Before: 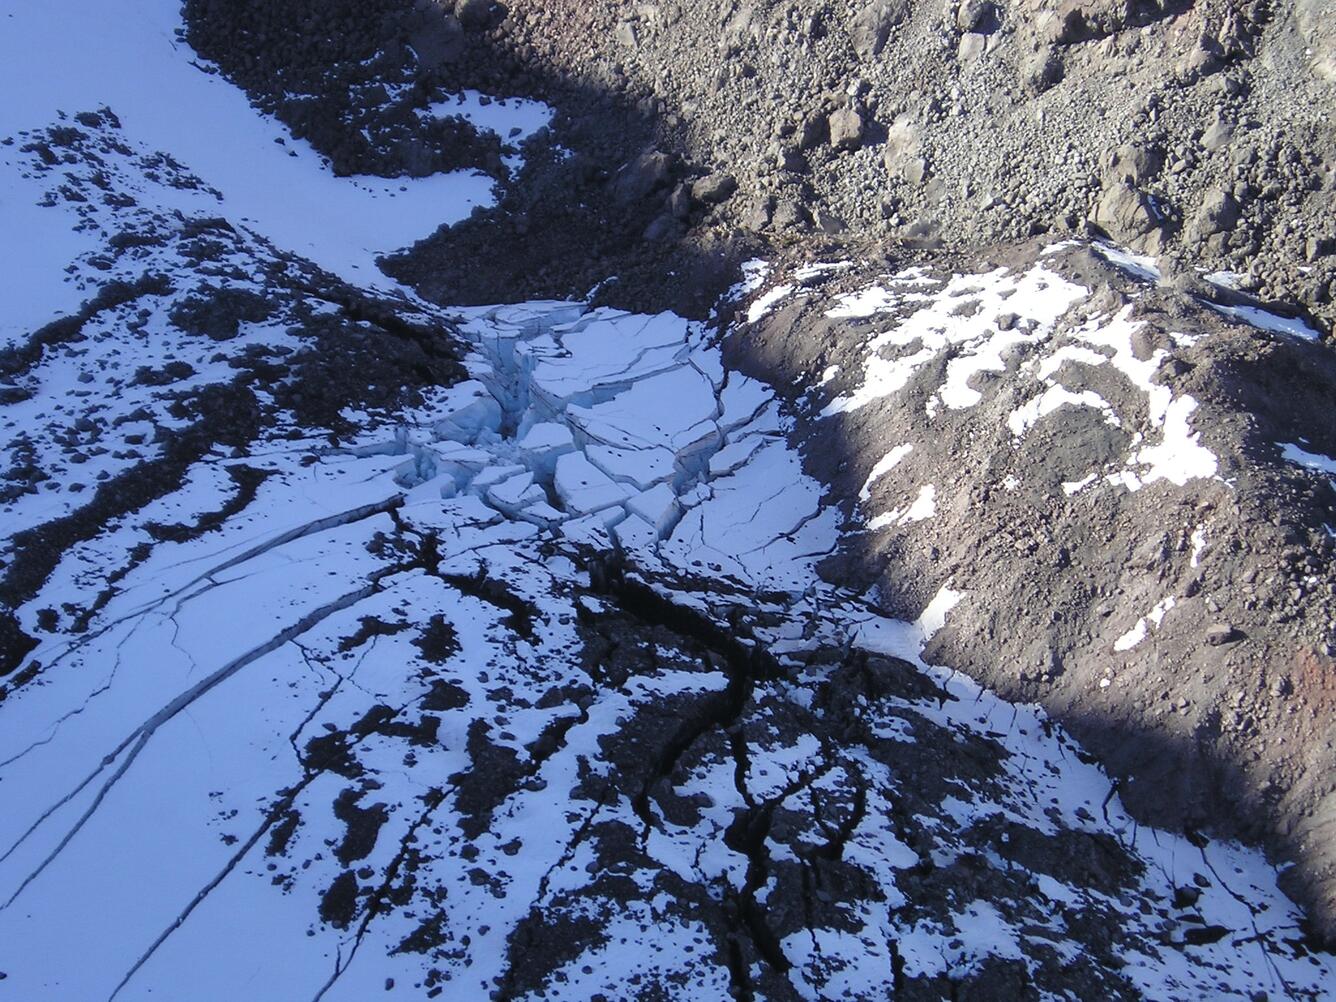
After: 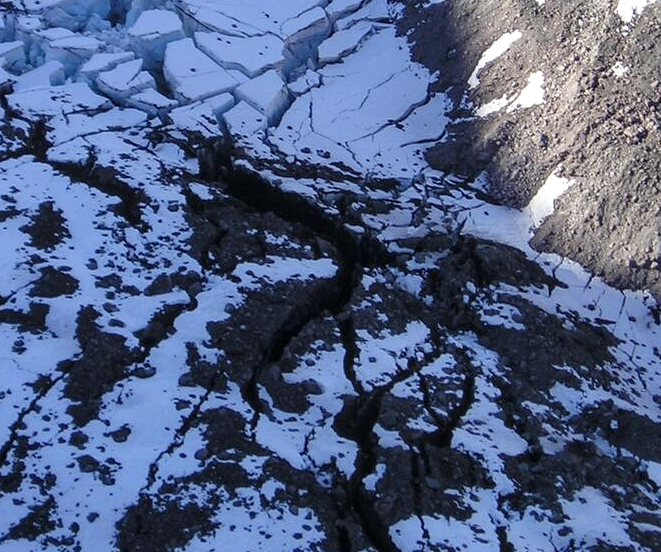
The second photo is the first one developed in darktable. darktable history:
local contrast: on, module defaults
crop: left 29.282%, top 41.315%, right 21.225%, bottom 3.5%
